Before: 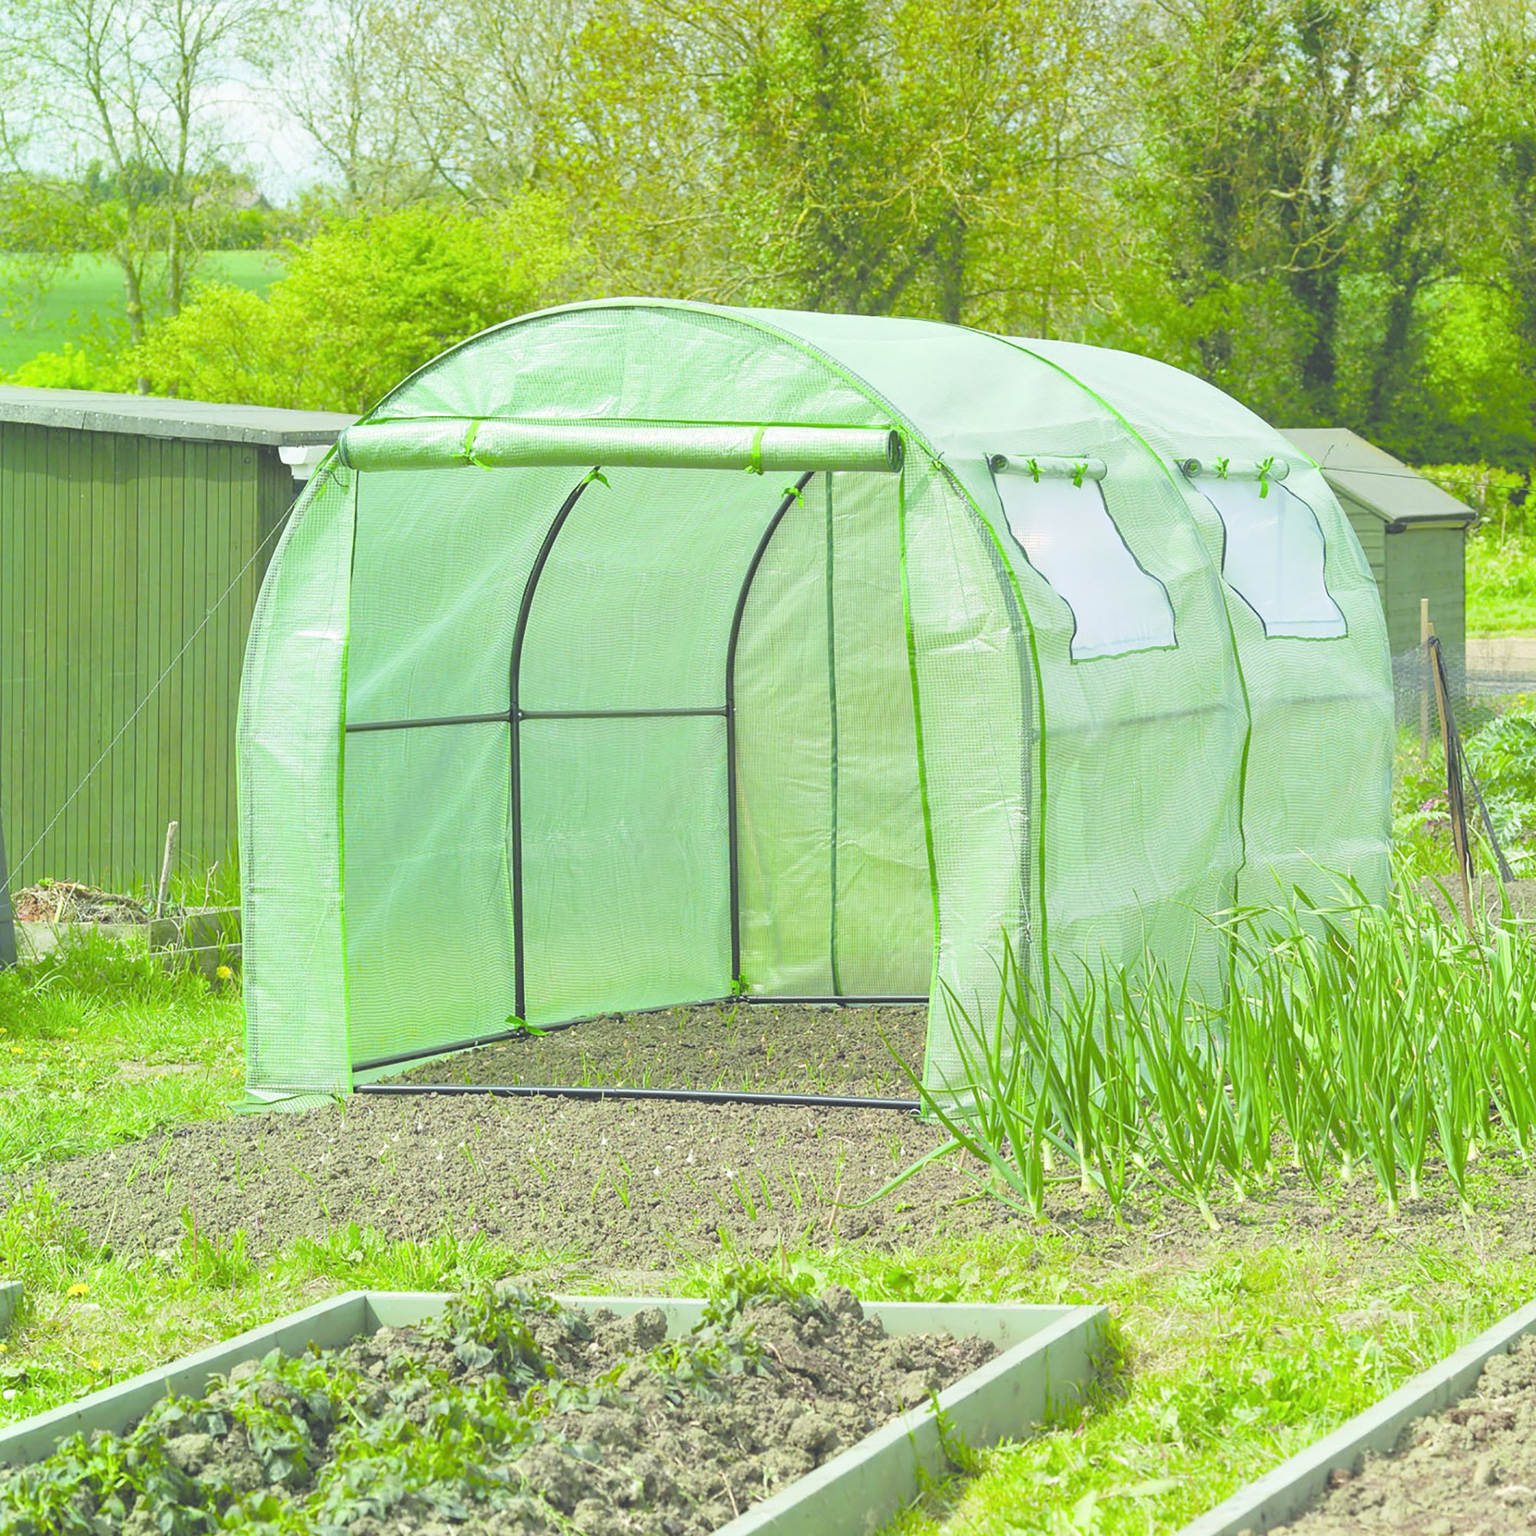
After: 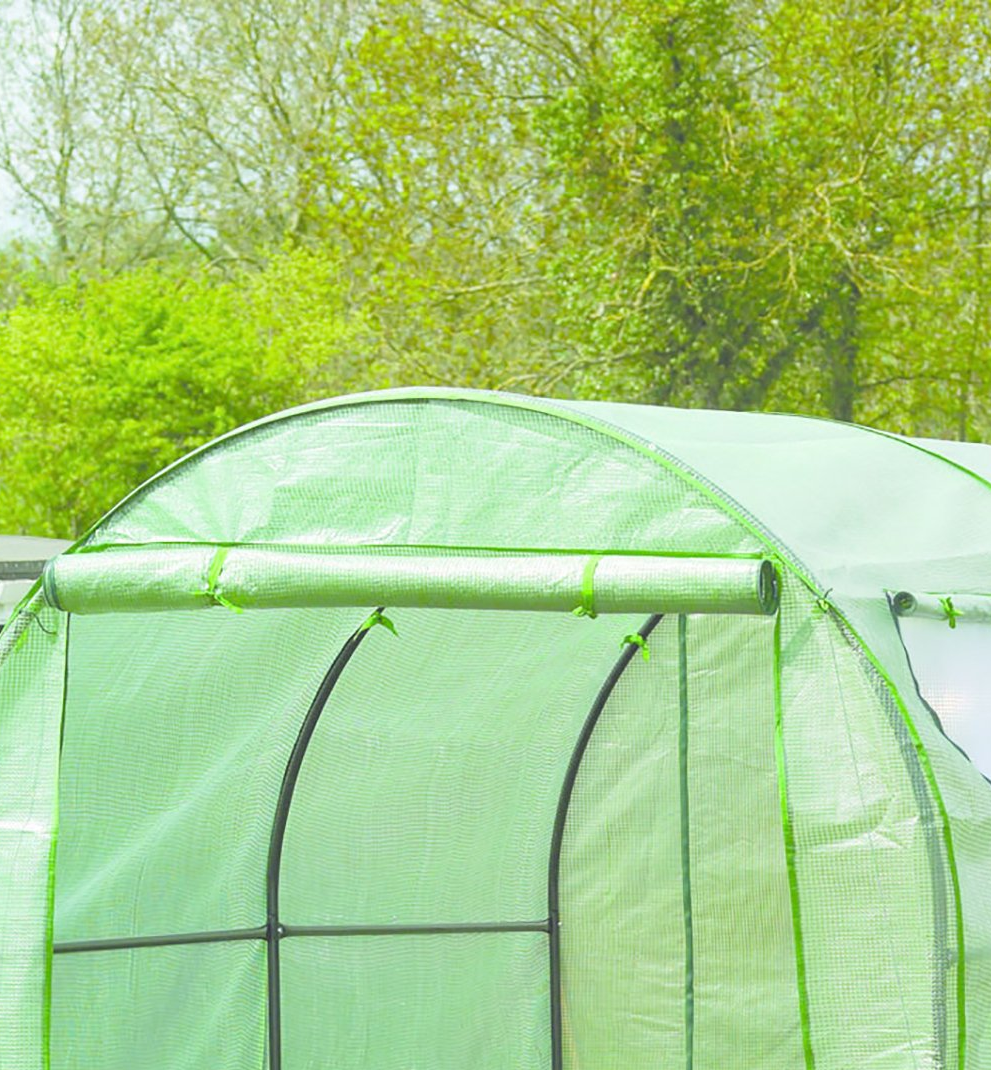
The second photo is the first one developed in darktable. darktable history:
crop: left 19.851%, right 30.584%, bottom 46.476%
